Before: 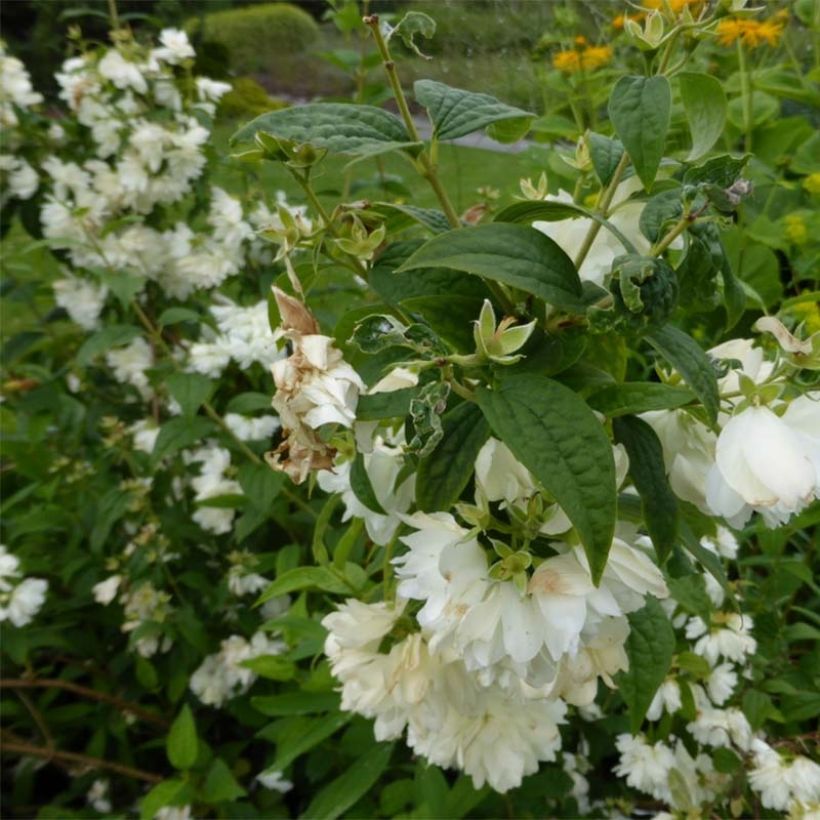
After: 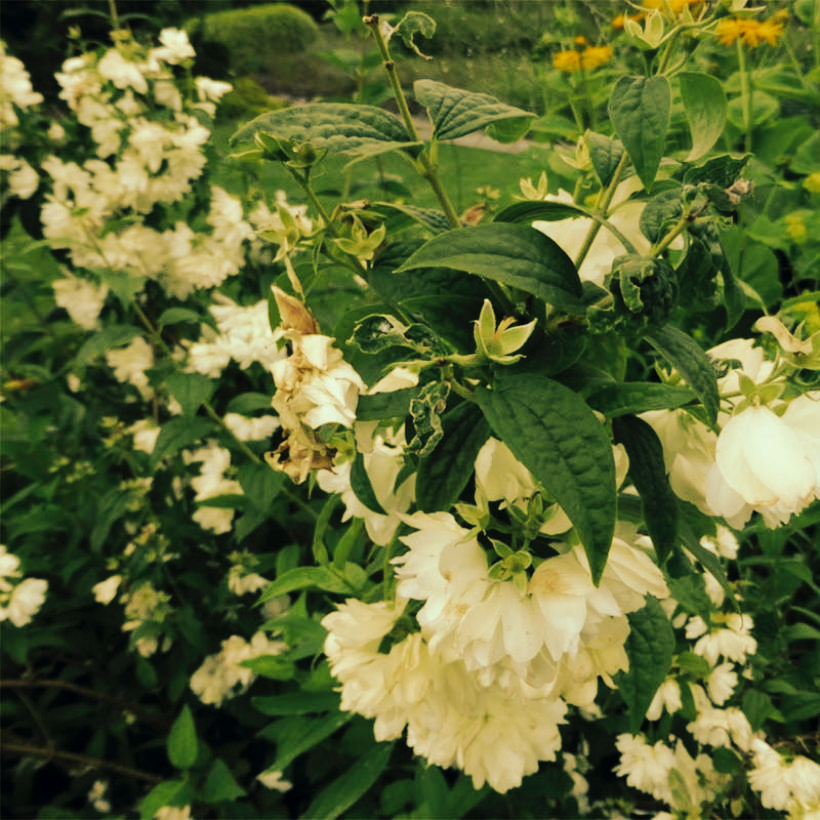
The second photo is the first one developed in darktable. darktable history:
tone curve: curves: ch0 [(0, 0) (0.003, 0.002) (0.011, 0.009) (0.025, 0.018) (0.044, 0.03) (0.069, 0.043) (0.1, 0.057) (0.136, 0.079) (0.177, 0.125) (0.224, 0.178) (0.277, 0.255) (0.335, 0.341) (0.399, 0.443) (0.468, 0.553) (0.543, 0.644) (0.623, 0.718) (0.709, 0.779) (0.801, 0.849) (0.898, 0.929) (1, 1)], preserve colors none
color look up table: target L [96.41, 90.03, 84.45, 84.09, 82.82, 71.01, 69.67, 59.09, 60.56, 53.98, 39.86, 29.37, 2.92, 200.47, 86.33, 82.61, 79.25, 79.25, 65.13, 59.64, 65.98, 56.87, 64.78, 43.94, 15.8, 93.23, 88.99, 78.21, 69.54, 78.18, 84.51, 59.53, 52.1, 55.23, 53.83, 37.43, 57.45, 39.93, 25.37, 33.92, 18.29, 17.19, 86.47, 85.44, 67.36, 71.09, 56.56, 51.66, 42.25], target a [-16.04, -24.72, -9.623, -30.57, -35.29, -8.889, -46.06, -27.69, 3.303, -23.05, -7.056, -21.55, -4.039, 0, -5.951, 0.903, 11.64, 16.35, 10.54, 40.62, 43.63, 25.64, 43.2, 34.11, 3.913, -8.417, 0.925, 8.566, 19.74, 13.28, 8.528, 7.284, 17.5, 44.67, 6.885, -2.809, 27.08, 20.2, -9.864, 12.4, 15.97, 1.937, -28.62, -13.57, -24.33, -20.12, -24.21, -11.52, -14.79], target b [21.93, 53.74, 59.1, 35.39, 48.14, 41.54, 47.63, 40.44, 52.18, 25.79, 26.57, 16.67, 0.825, 0, 72.83, 38.11, 61.73, 43.01, 31.82, 54.78, 43.02, 38.72, 32.19, 33.38, 13.18, 7.076, 7.792, -3.375, 25.58, 18.31, 9.819, 12.89, 20.92, 17.86, -11.15, 10.84, 3.376, 7.041, -9.473, -17.83, -1.585, -21.18, 0.143, -0.19, 24.87, -12.34, 10.98, 16.75, 0.445], num patches 49
